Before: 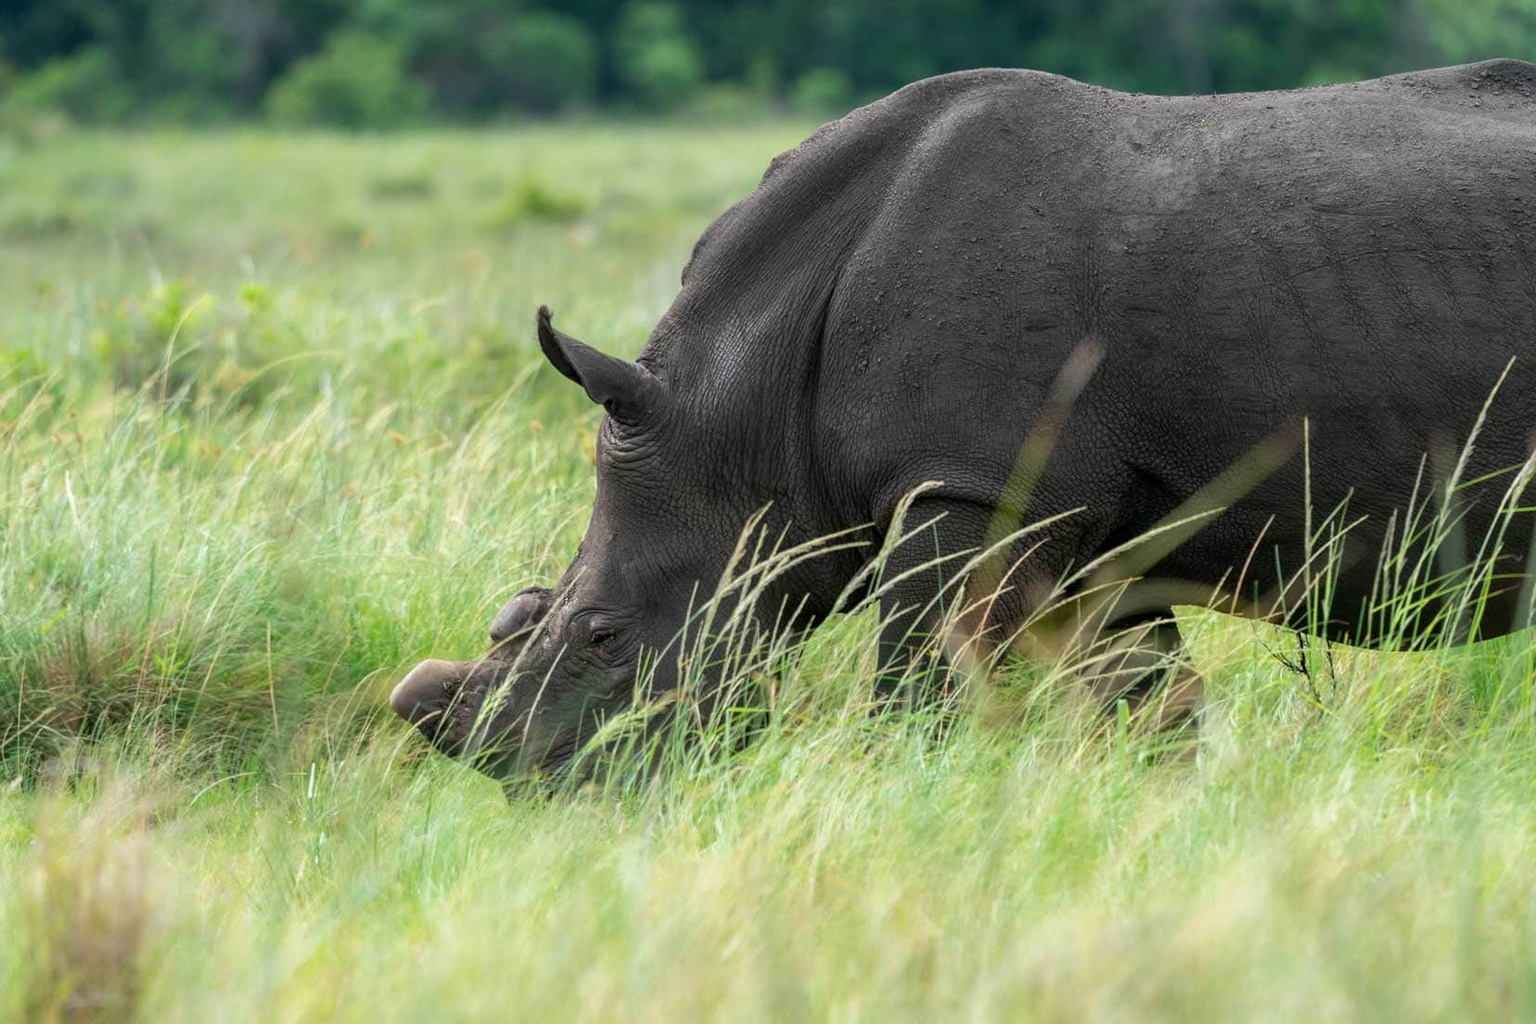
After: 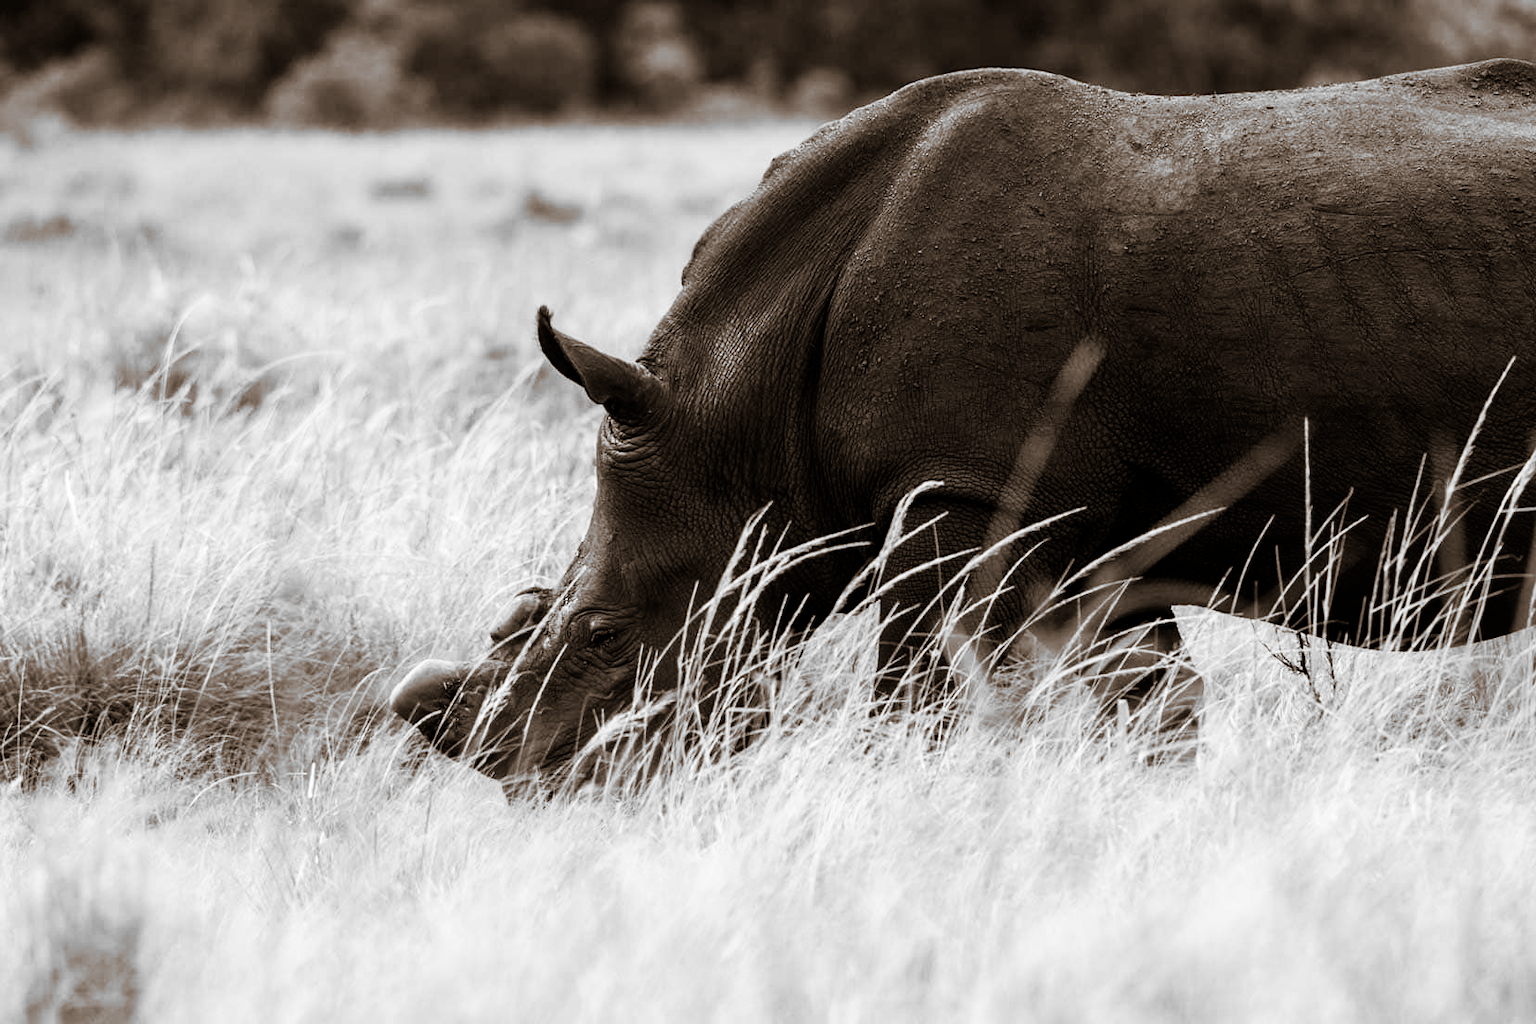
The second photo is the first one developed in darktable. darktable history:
split-toning: shadows › hue 32.4°, shadows › saturation 0.51, highlights › hue 180°, highlights › saturation 0, balance -60.17, compress 55.19%
exposure: exposure 0.376 EV, compensate highlight preservation false
white balance: red 0.931, blue 1.11
base curve: curves: ch0 [(0, 0) (0.028, 0.03) (0.121, 0.232) (0.46, 0.748) (0.859, 0.968) (1, 1)], preserve colors none
contrast brightness saturation: contrast -0.03, brightness -0.59, saturation -1
